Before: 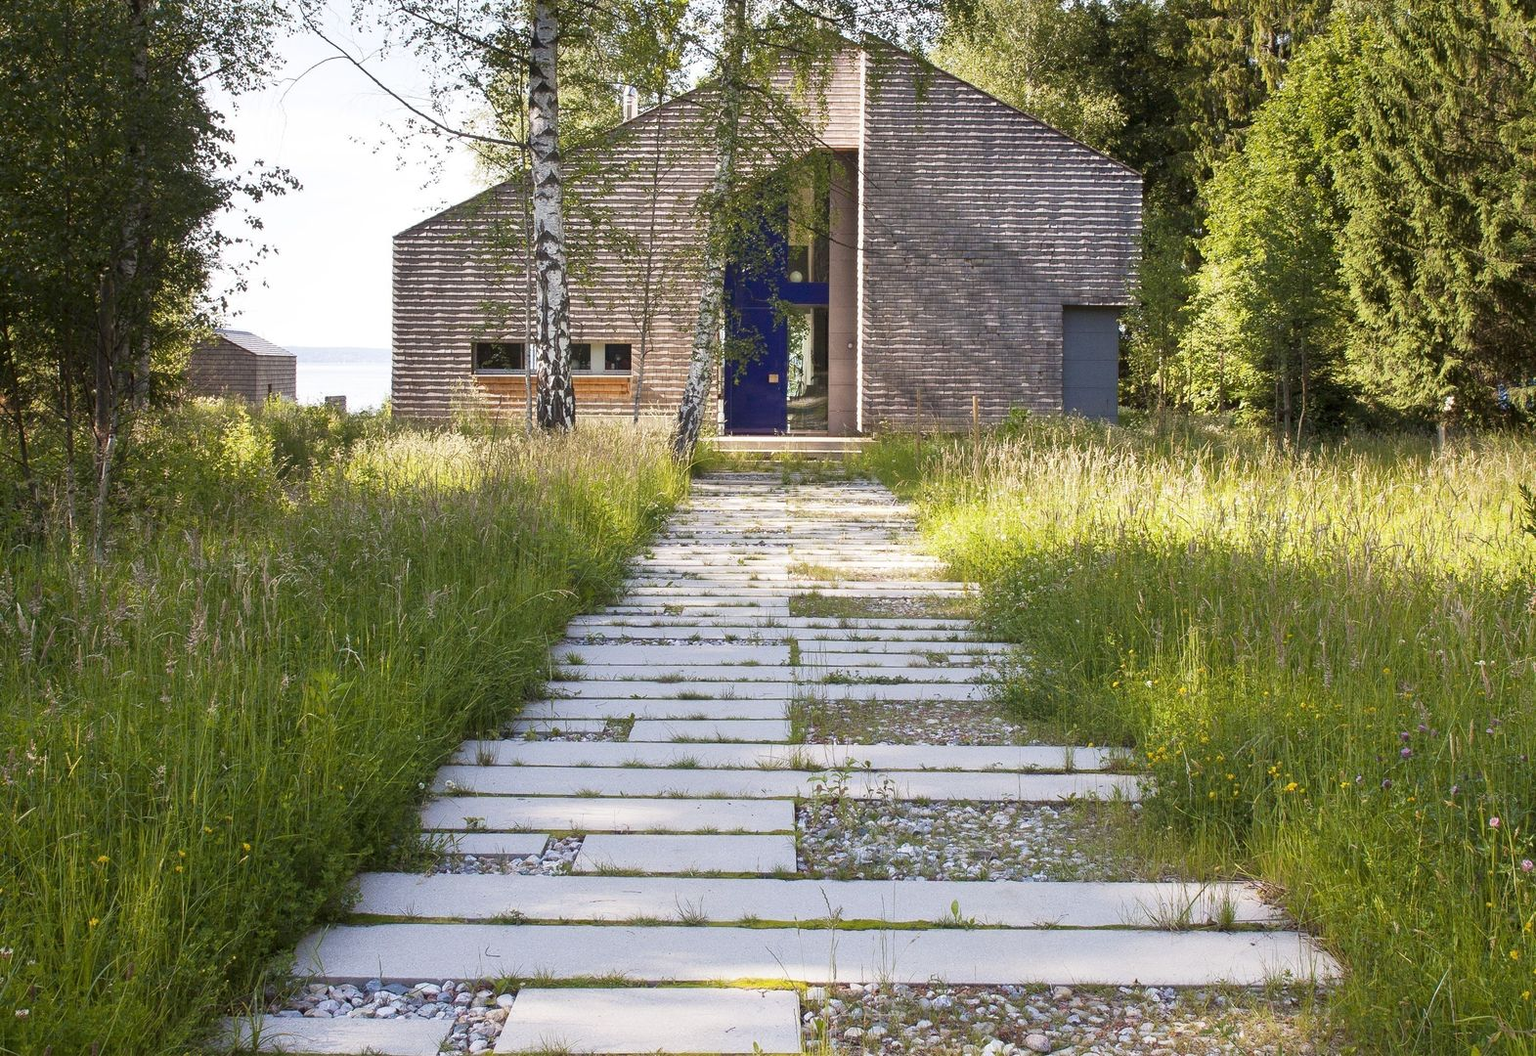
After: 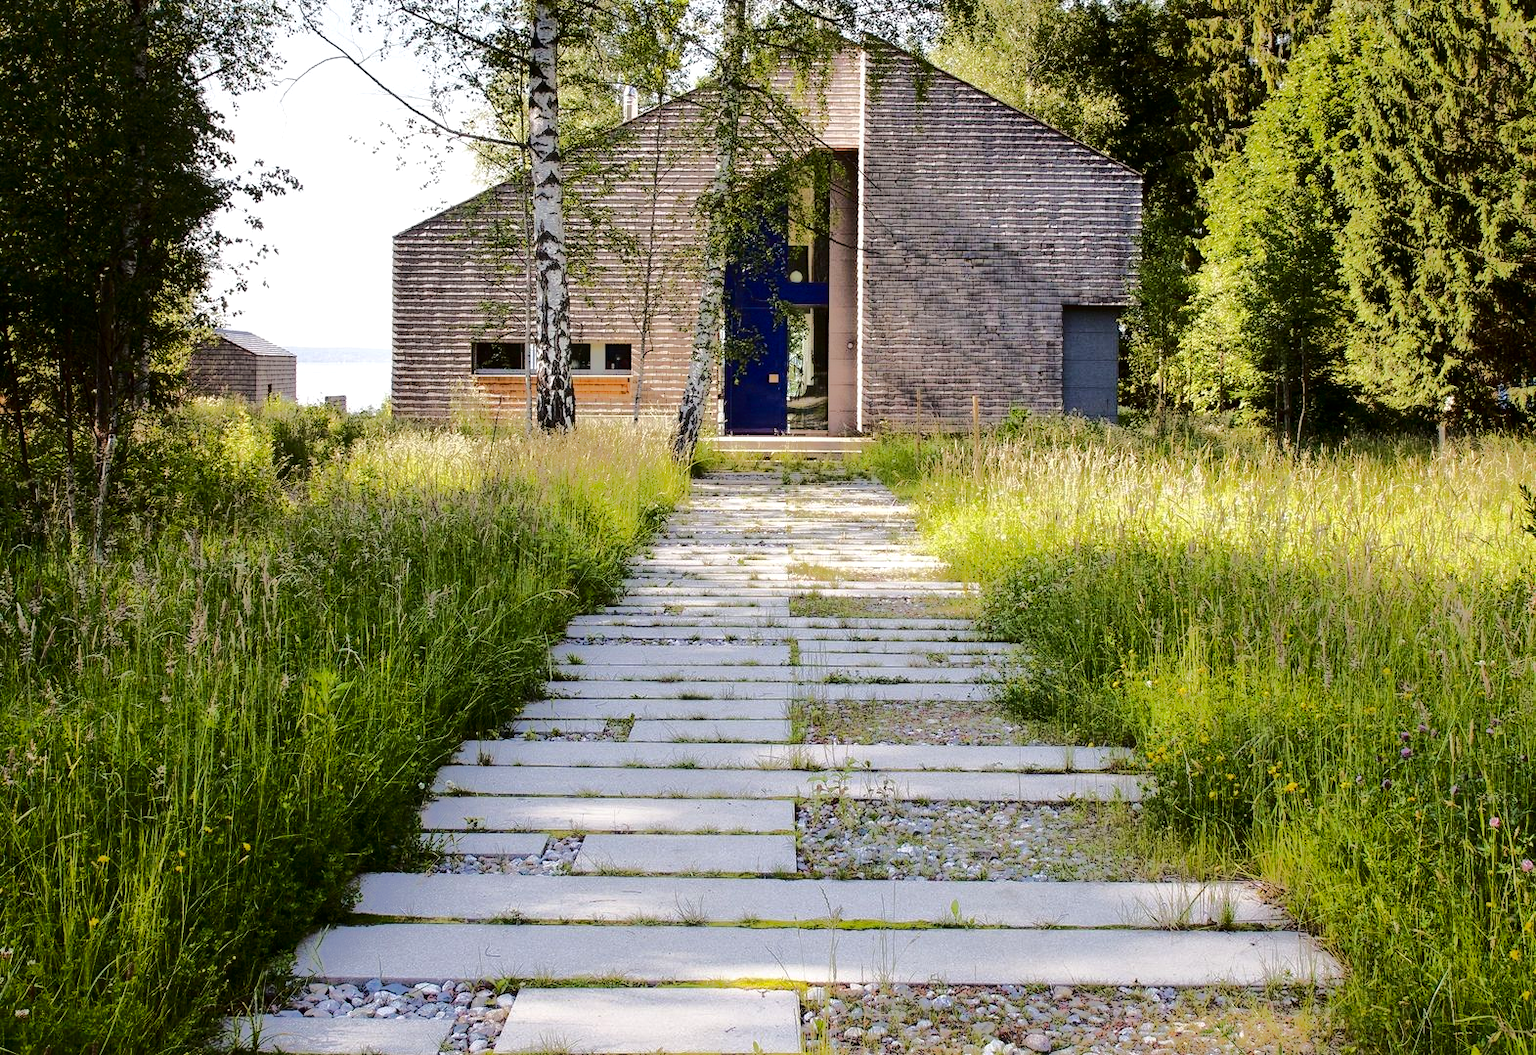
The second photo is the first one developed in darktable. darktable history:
contrast brightness saturation: contrast 0.19, brightness -0.229, saturation 0.111
tone equalizer: -8 EV -0.506 EV, -7 EV -0.311 EV, -6 EV -0.069 EV, -5 EV 0.442 EV, -4 EV 0.956 EV, -3 EV 0.821 EV, -2 EV -0.005 EV, -1 EV 0.128 EV, +0 EV -0.012 EV, edges refinement/feathering 500, mask exposure compensation -1.57 EV, preserve details no
exposure: compensate highlight preservation false
